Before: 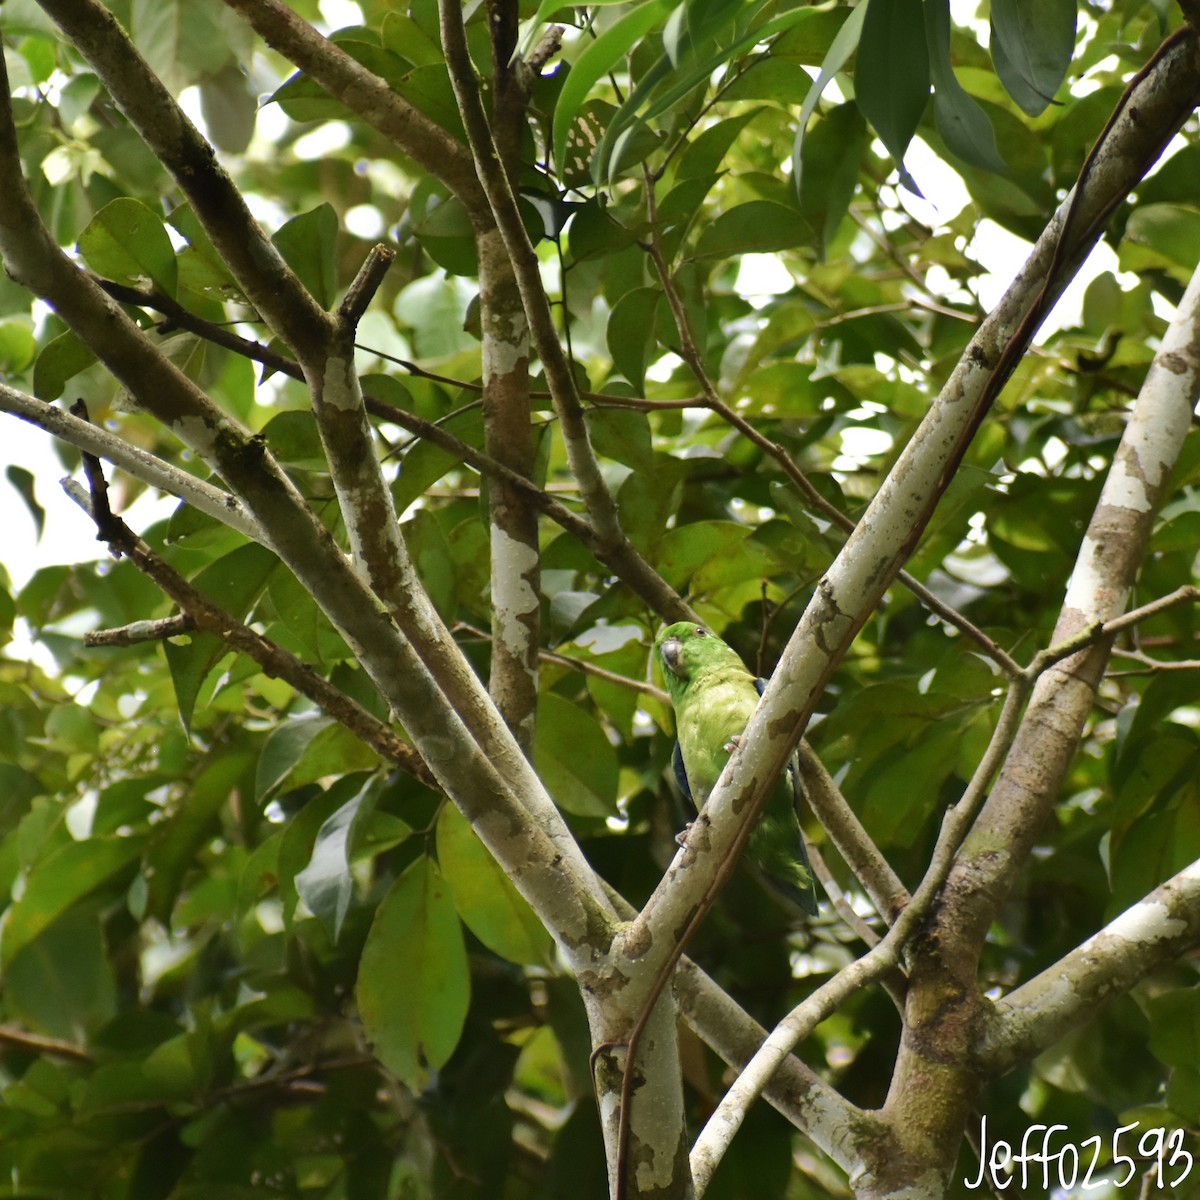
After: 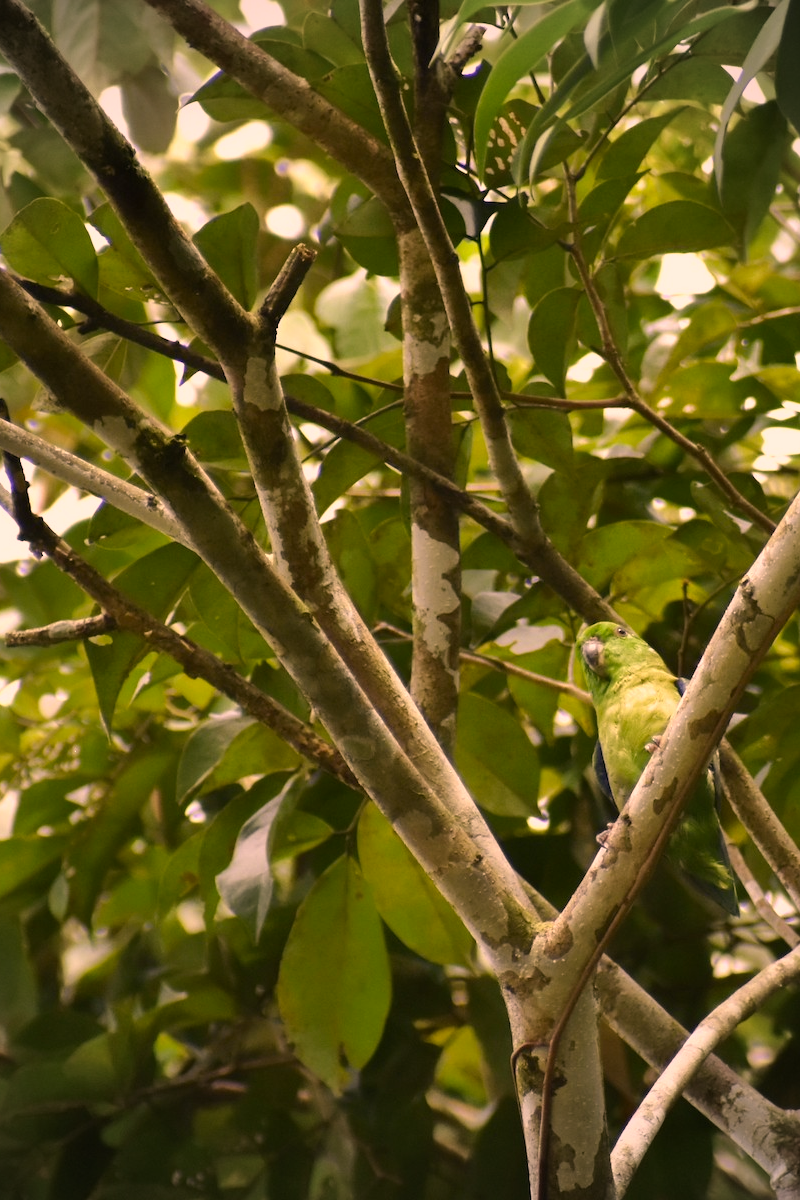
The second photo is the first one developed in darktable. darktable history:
crop and rotate: left 6.617%, right 26.717%
color correction: highlights a* 21.16, highlights b* 19.61
white balance: red 0.988, blue 1.017
vignetting: on, module defaults
